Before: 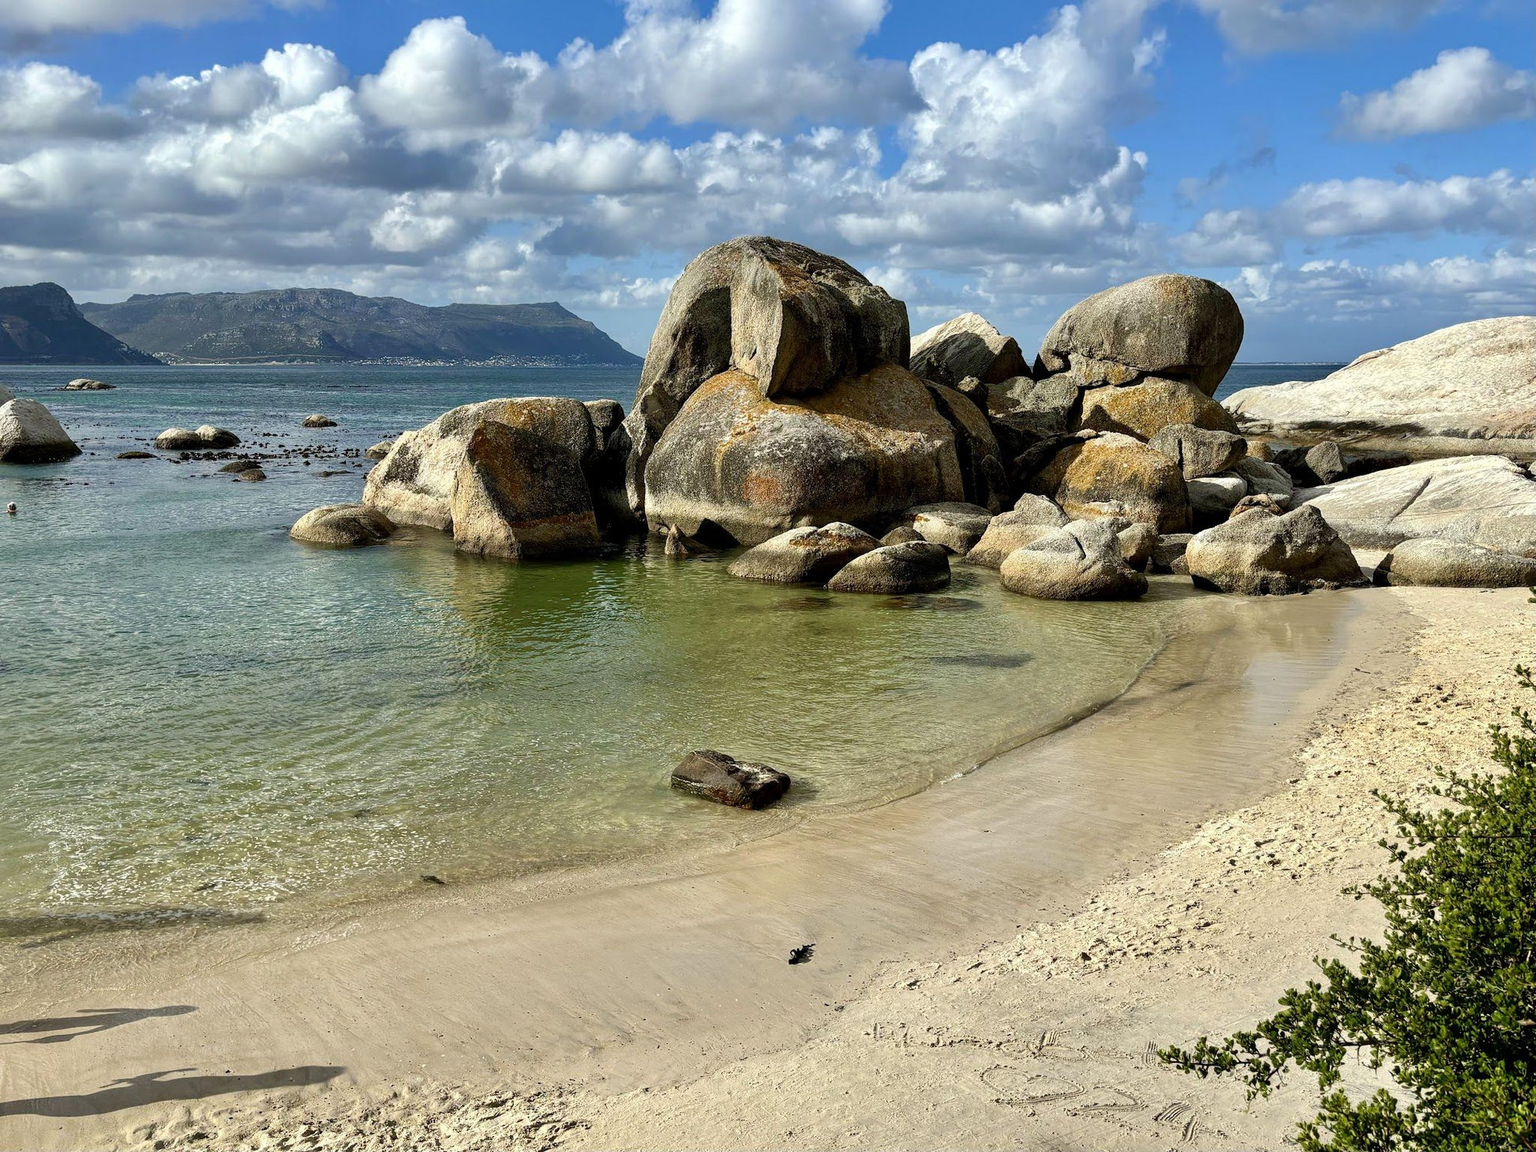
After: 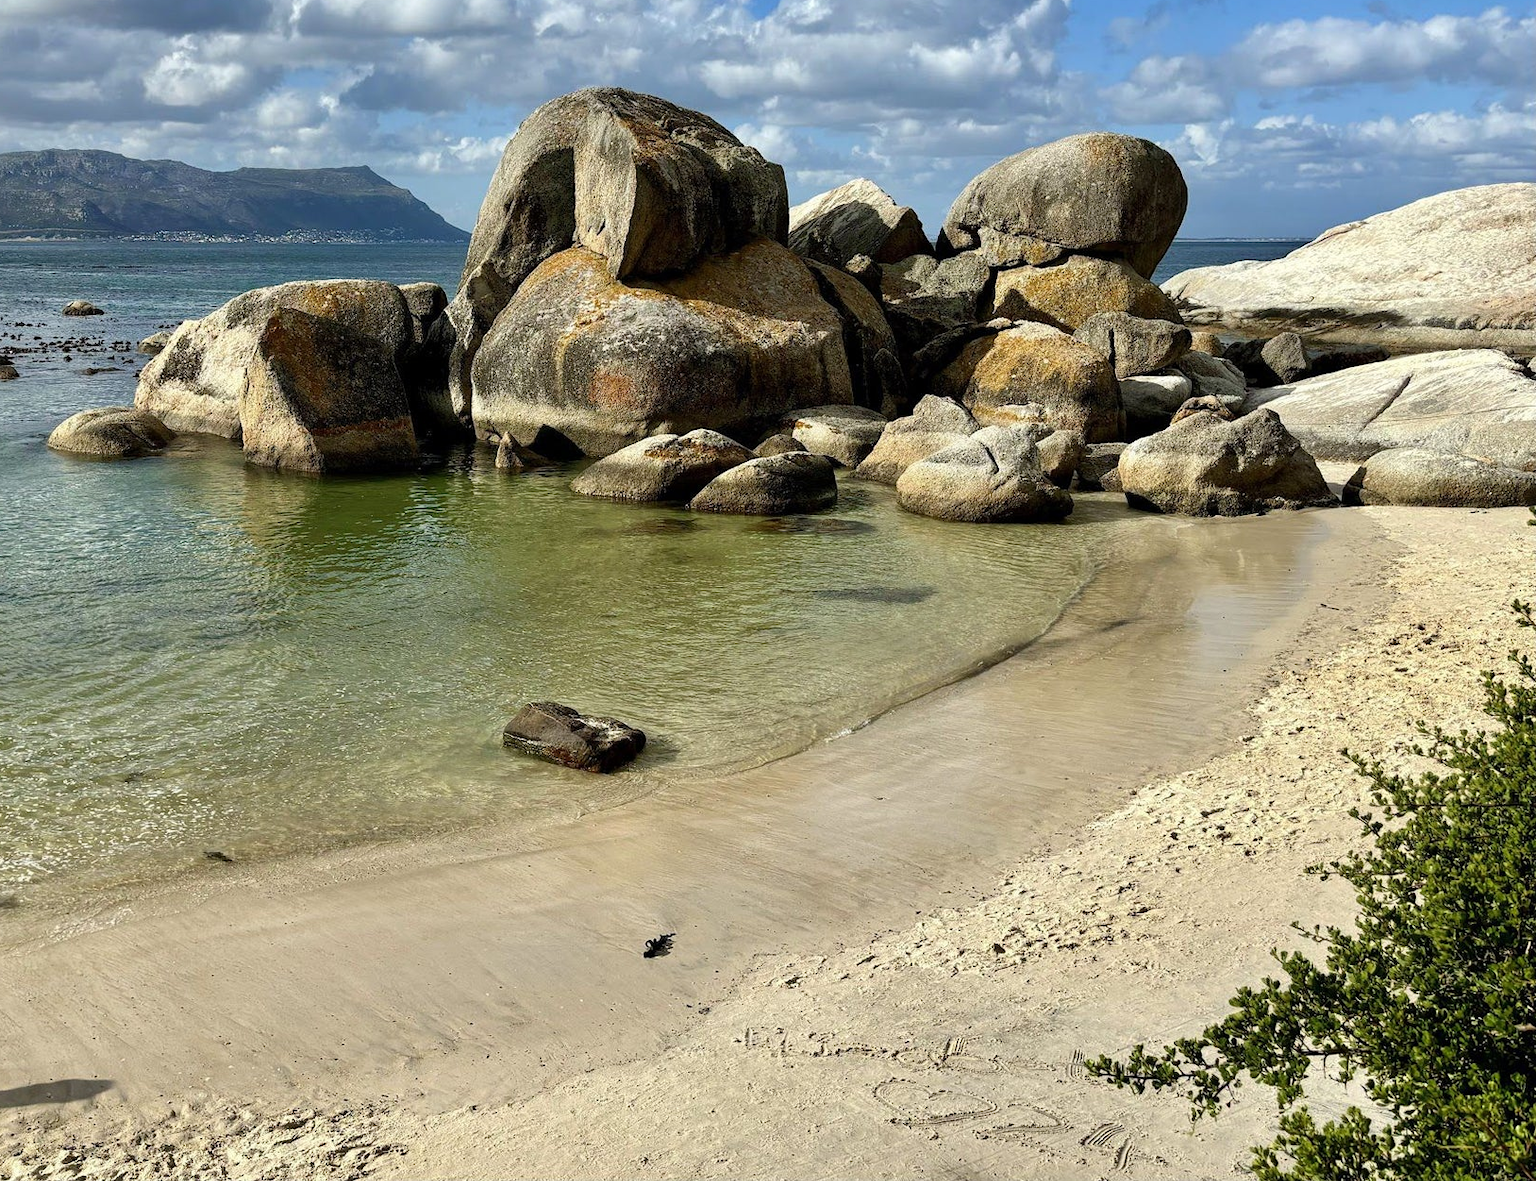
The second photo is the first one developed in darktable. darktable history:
crop: left 16.33%, top 14.227%
